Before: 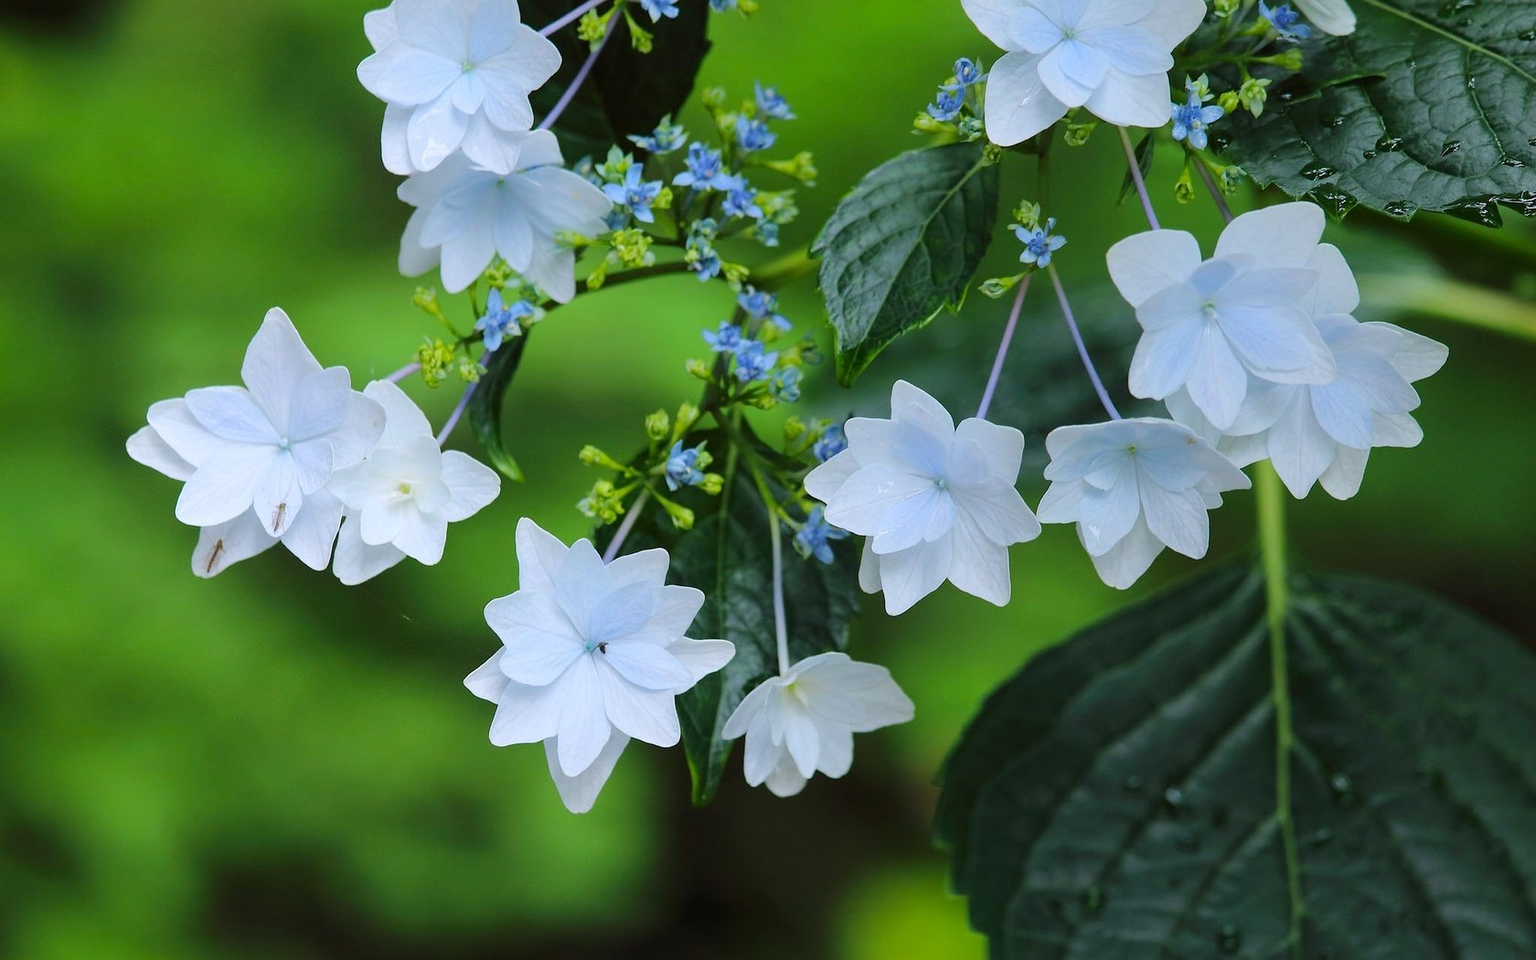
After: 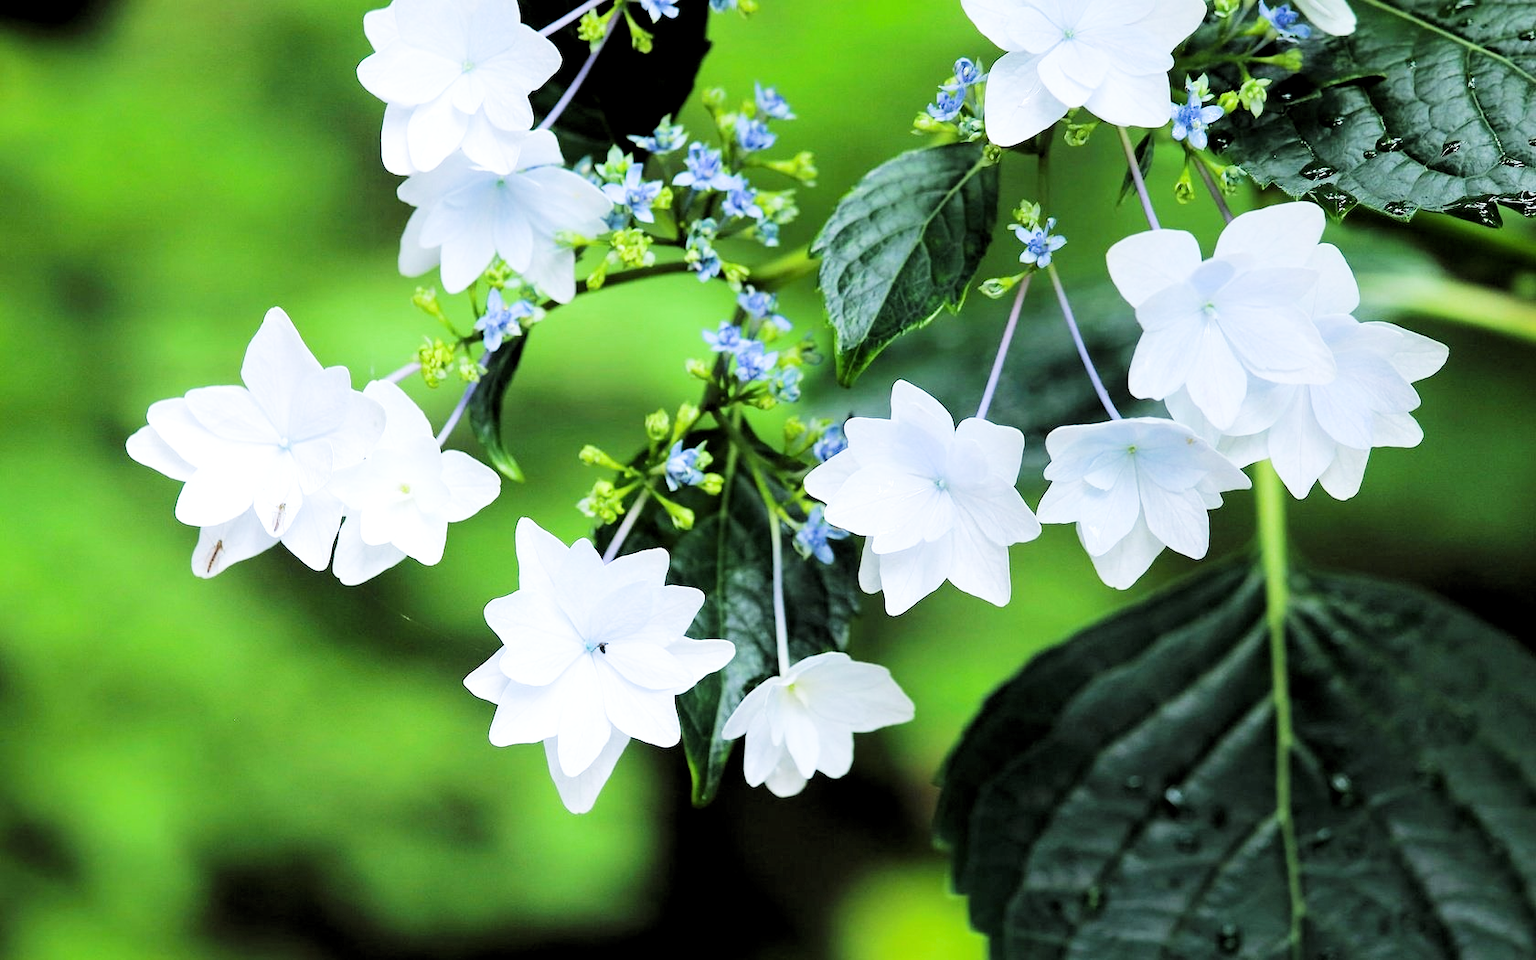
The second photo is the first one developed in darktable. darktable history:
filmic rgb: black relative exposure -5.12 EV, white relative exposure 3.51 EV, hardness 3.16, contrast 1.299, highlights saturation mix -49.64%
exposure: black level correction 0, exposure 1.1 EV, compensate exposure bias true, compensate highlight preservation false
levels: black 0.03%, levels [0.026, 0.507, 0.987]
